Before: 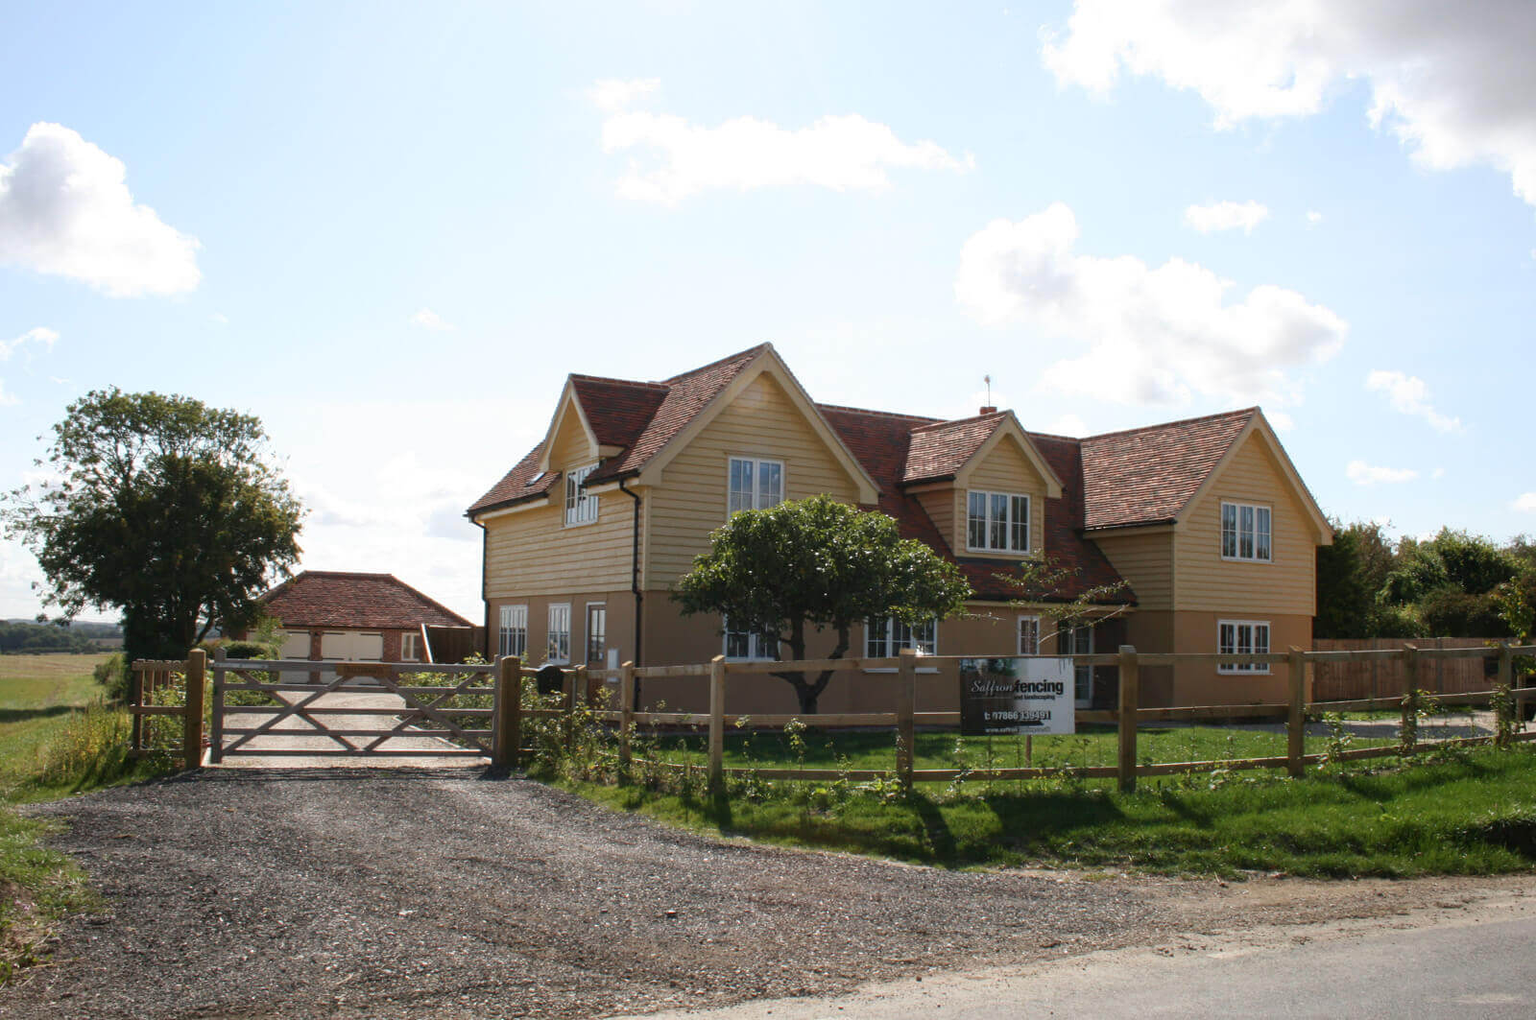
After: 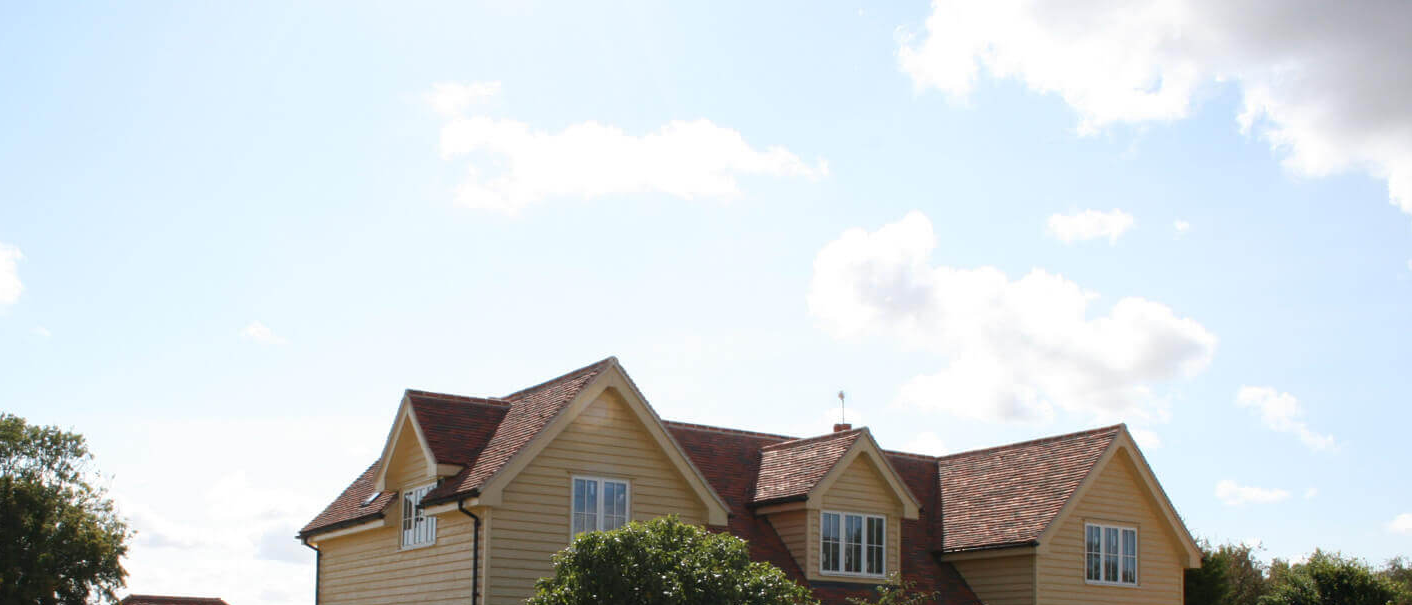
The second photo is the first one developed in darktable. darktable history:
crop and rotate: left 11.737%, bottom 43.052%
